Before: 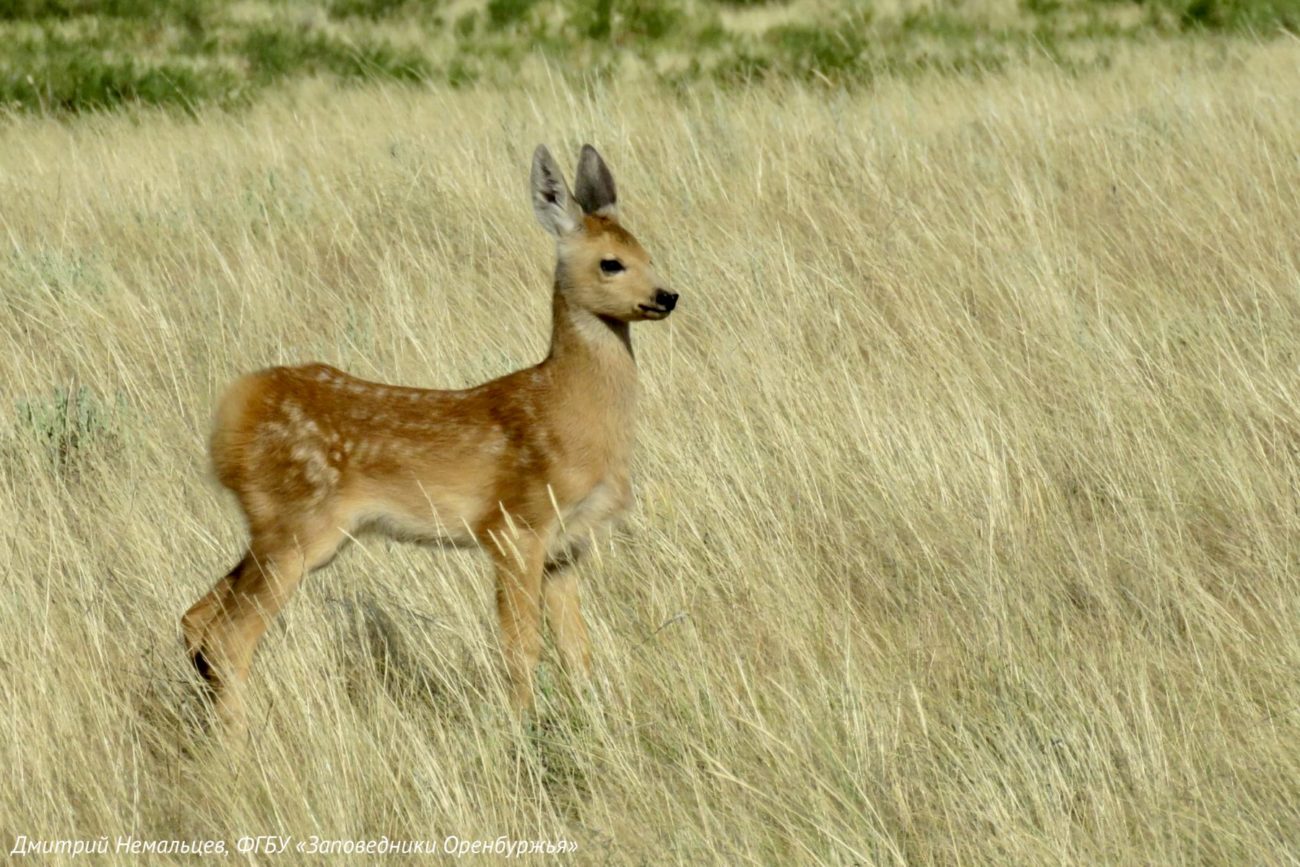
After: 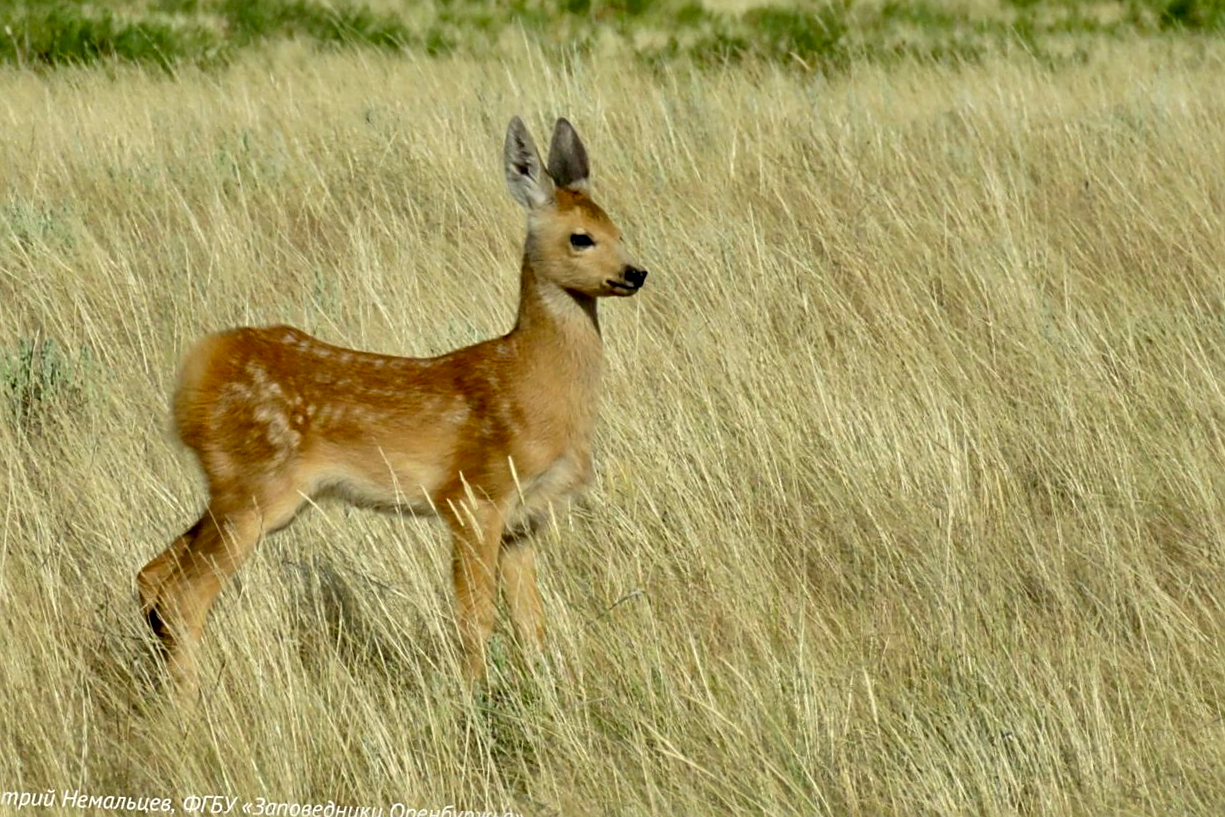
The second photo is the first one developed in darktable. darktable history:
shadows and highlights: soften with gaussian
crop and rotate: angle -2.37°
sharpen: on, module defaults
color zones: curves: ch0 [(0, 0.5) (0.143, 0.5) (0.286, 0.5) (0.429, 0.5) (0.62, 0.489) (0.714, 0.445) (0.844, 0.496) (1, 0.5)]; ch1 [(0, 0.5) (0.143, 0.5) (0.286, 0.5) (0.429, 0.5) (0.571, 0.5) (0.714, 0.523) (0.857, 0.5) (1, 0.5)]
